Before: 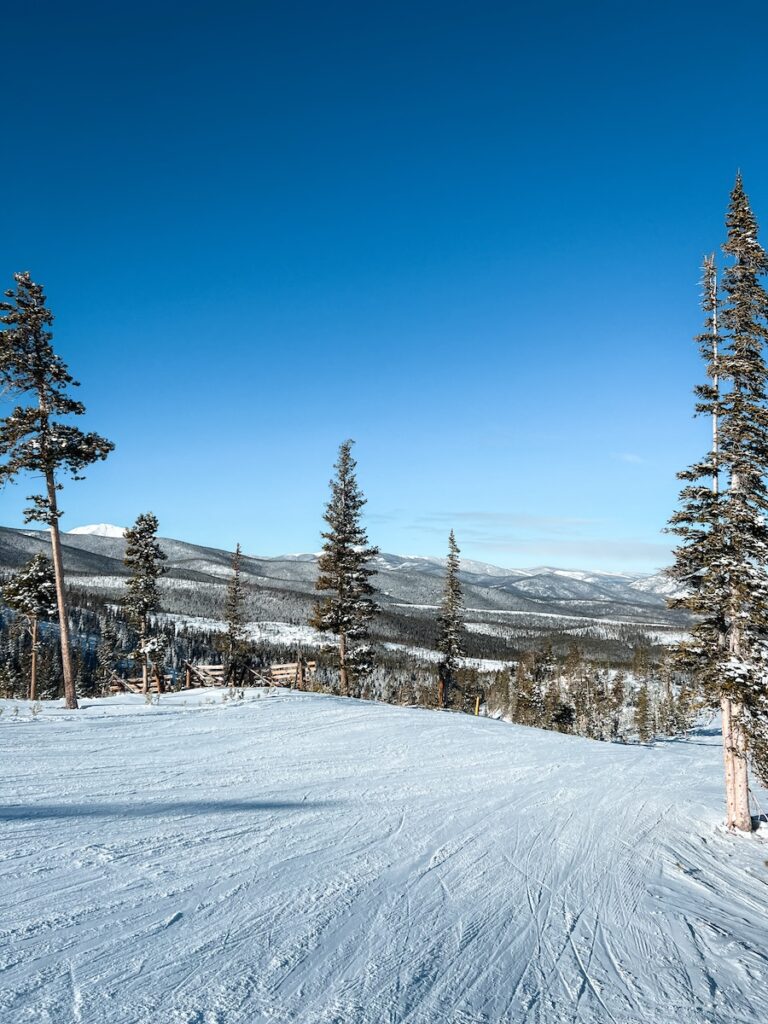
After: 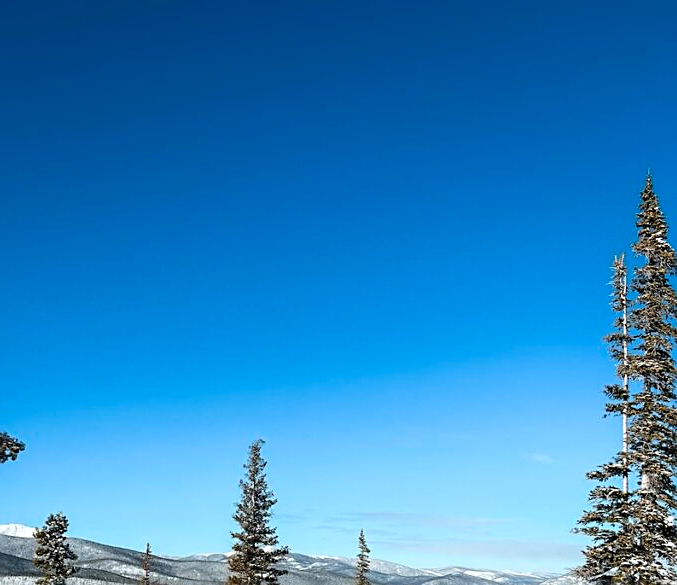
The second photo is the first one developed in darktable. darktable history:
color balance rgb: perceptual saturation grading › global saturation 25%, global vibrance 20%
sharpen: on, module defaults
crop and rotate: left 11.812%, bottom 42.776%
